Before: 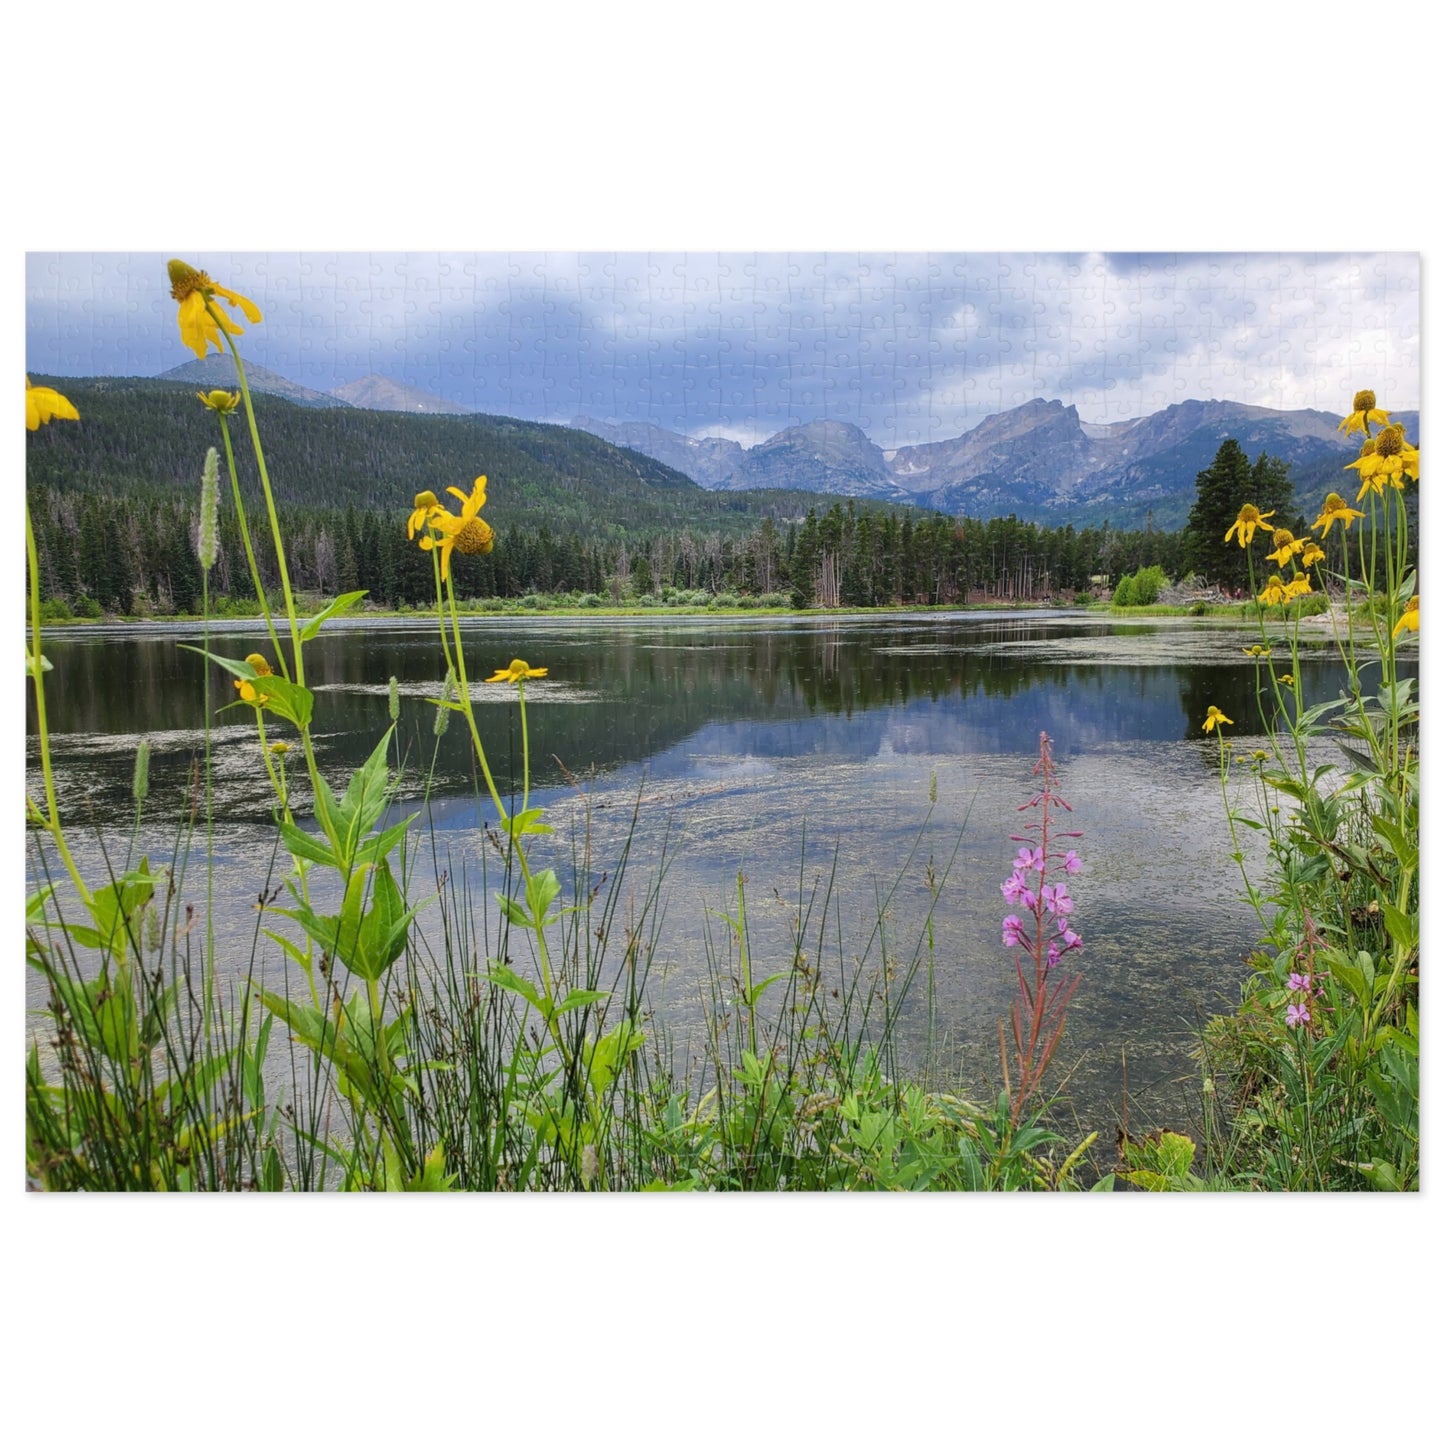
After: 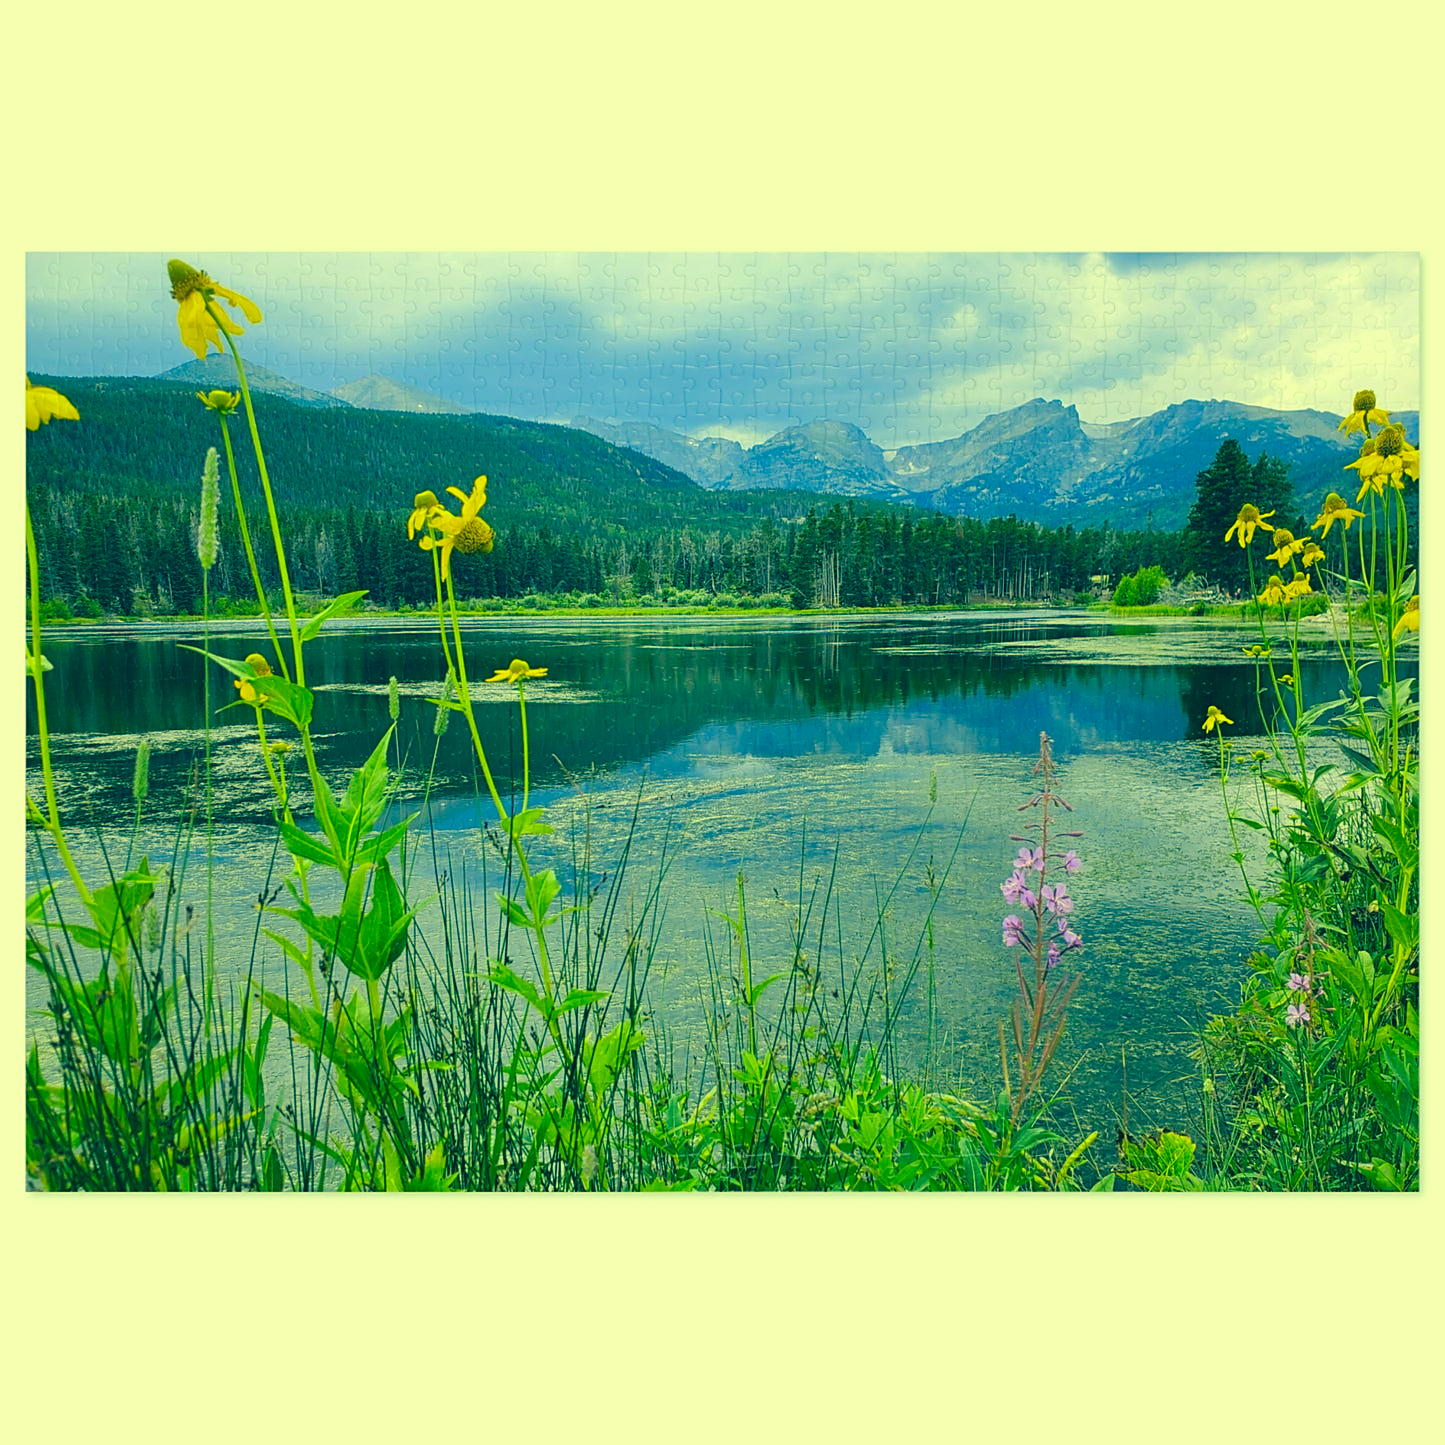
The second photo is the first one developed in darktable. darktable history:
contrast brightness saturation: contrast 0.071, brightness 0.073, saturation 0.178
color correction: highlights a* -16.14, highlights b* 39.75, shadows a* -39.73, shadows b* -25.43
sharpen: on, module defaults
